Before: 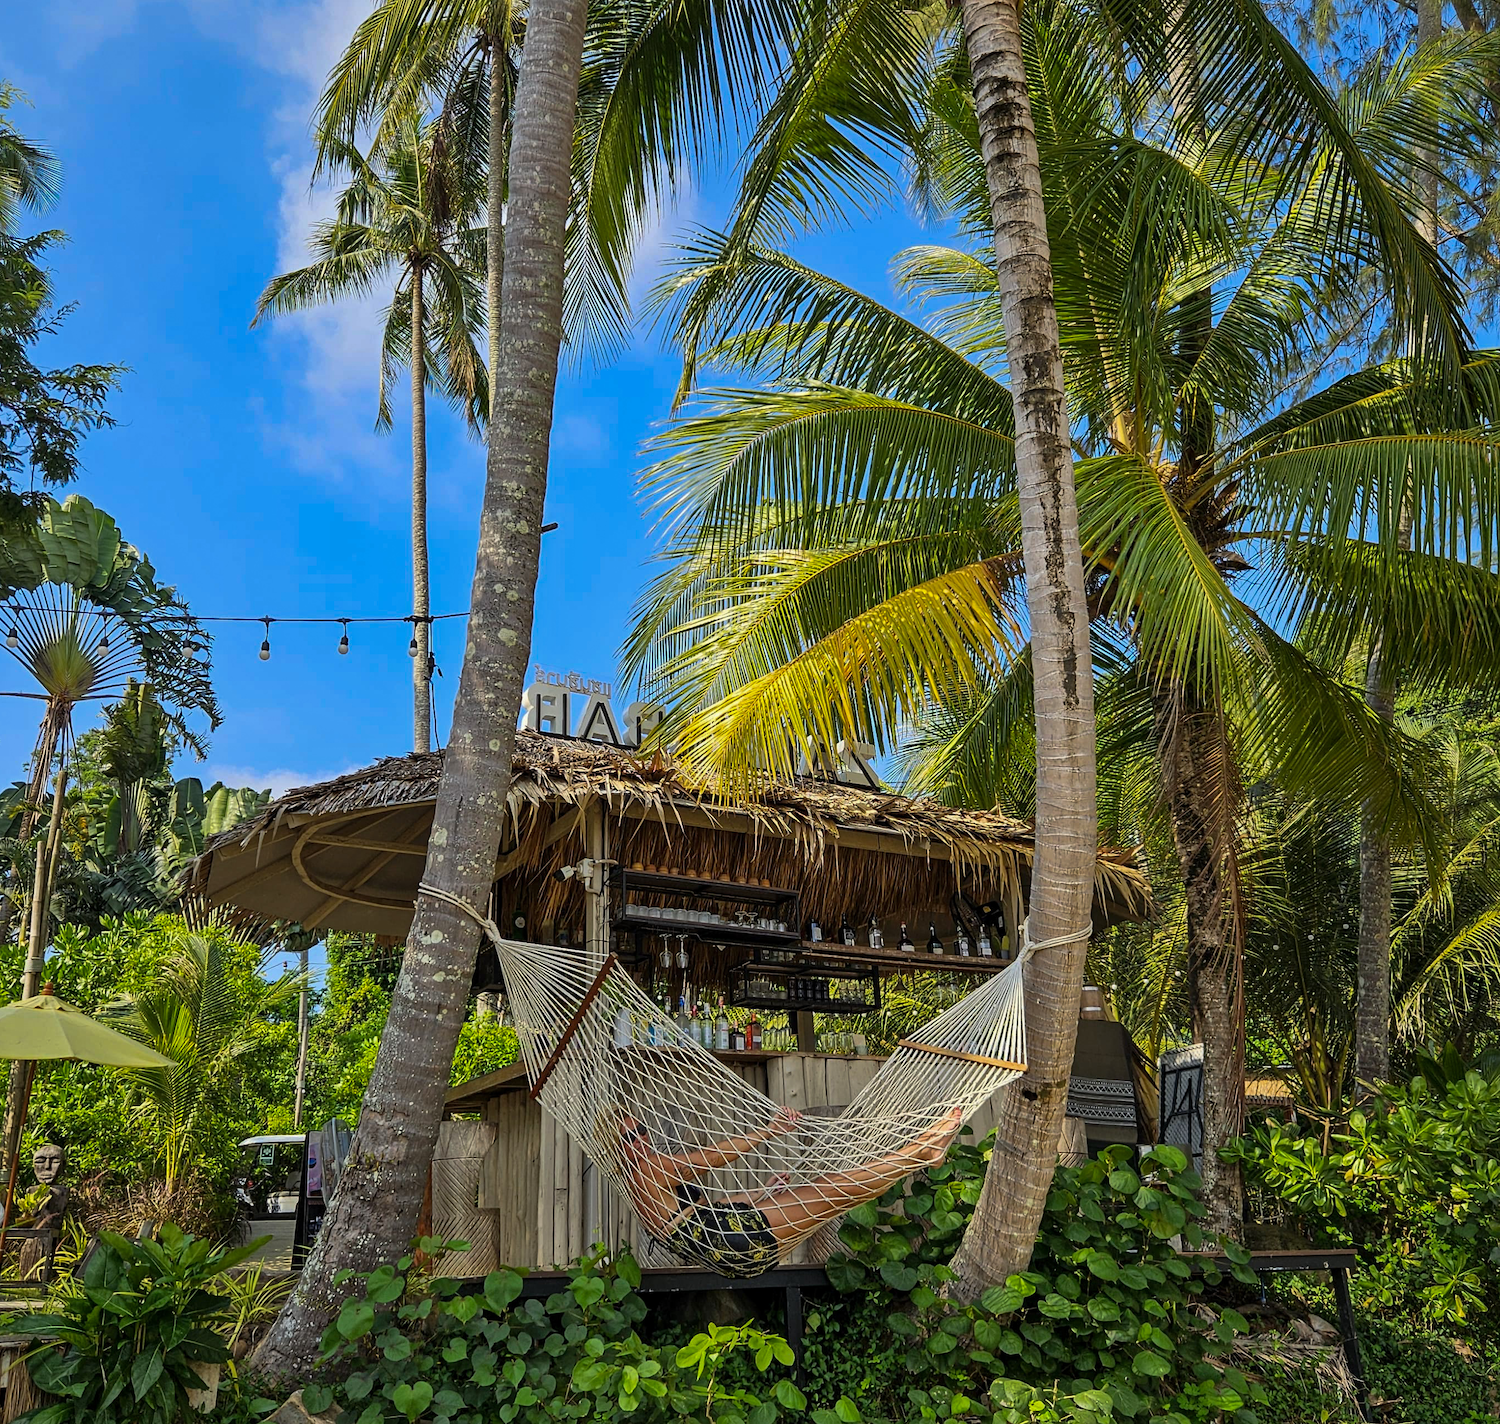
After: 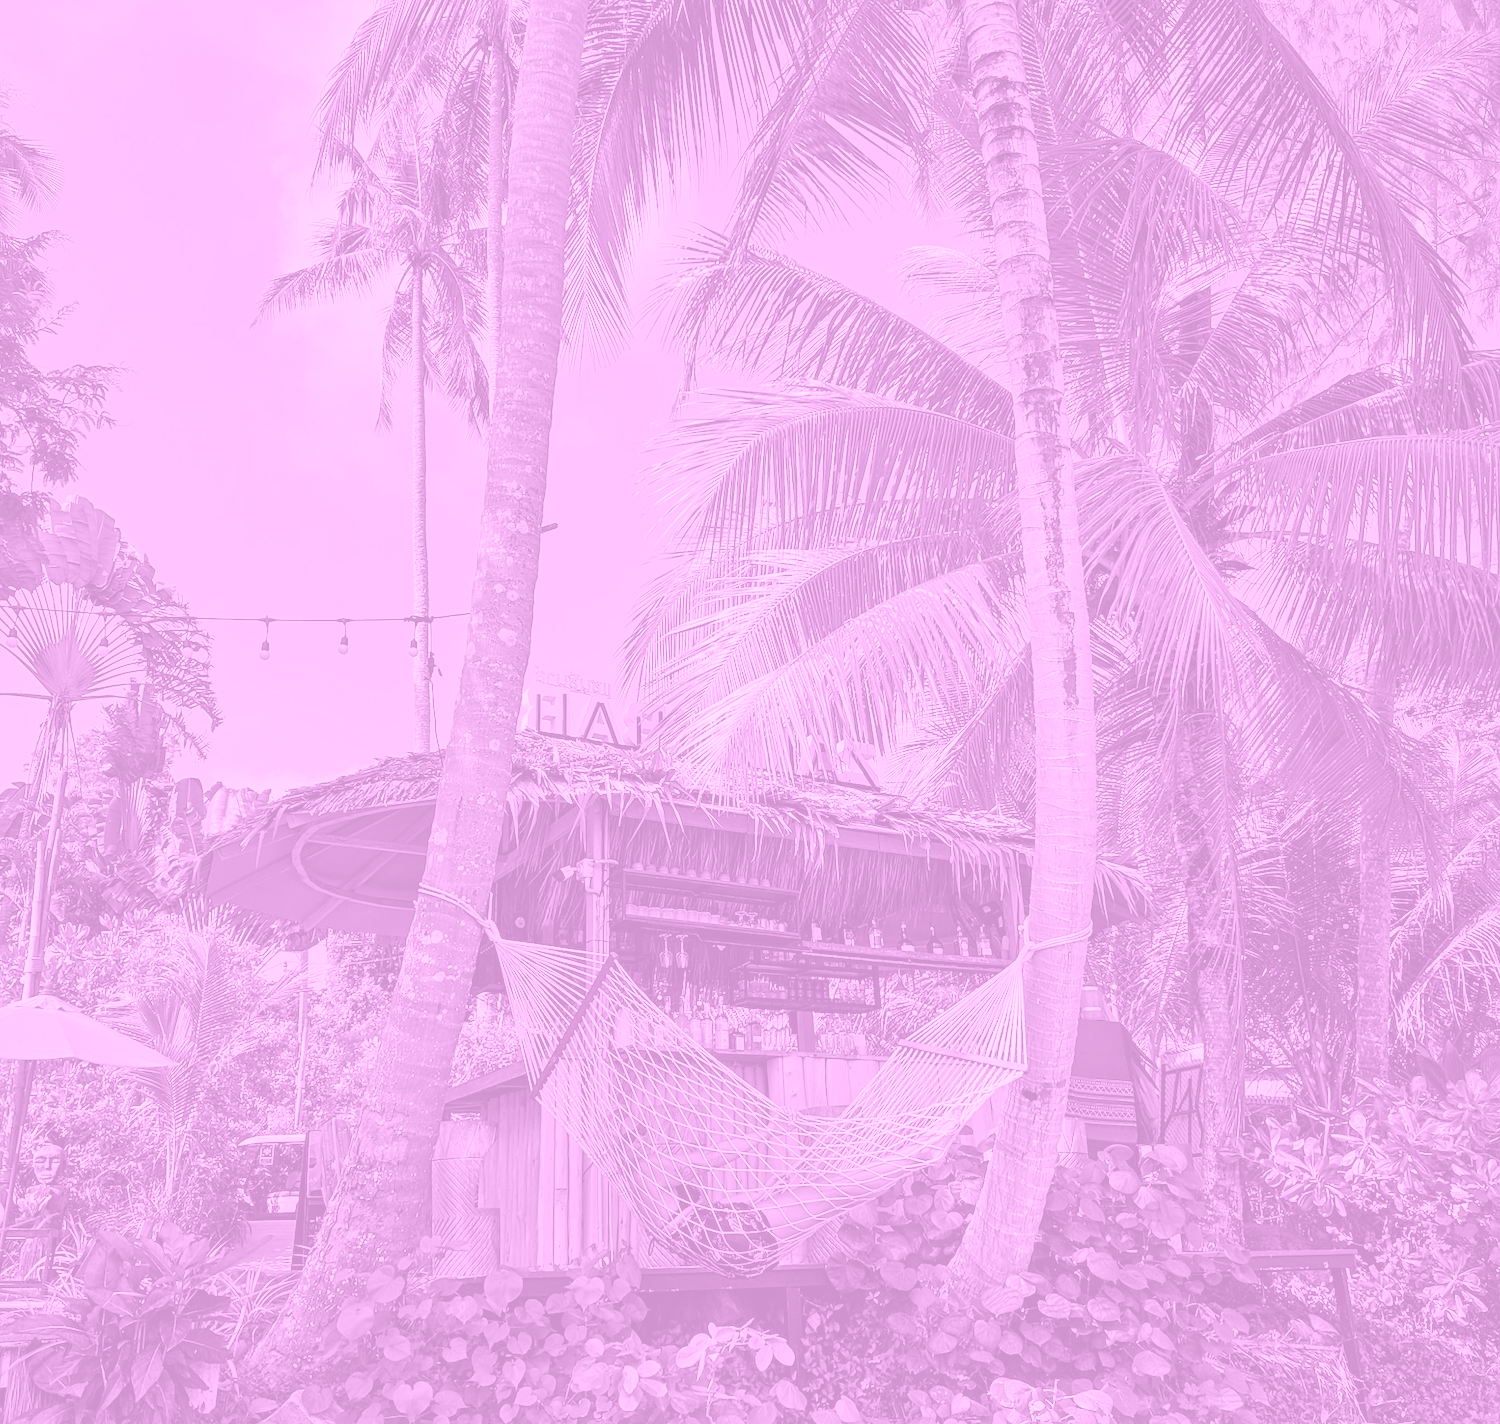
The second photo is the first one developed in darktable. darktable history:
shadows and highlights: radius 337.17, shadows 29.01, soften with gaussian
colorize: hue 331.2°, saturation 75%, source mix 30.28%, lightness 70.52%, version 1
